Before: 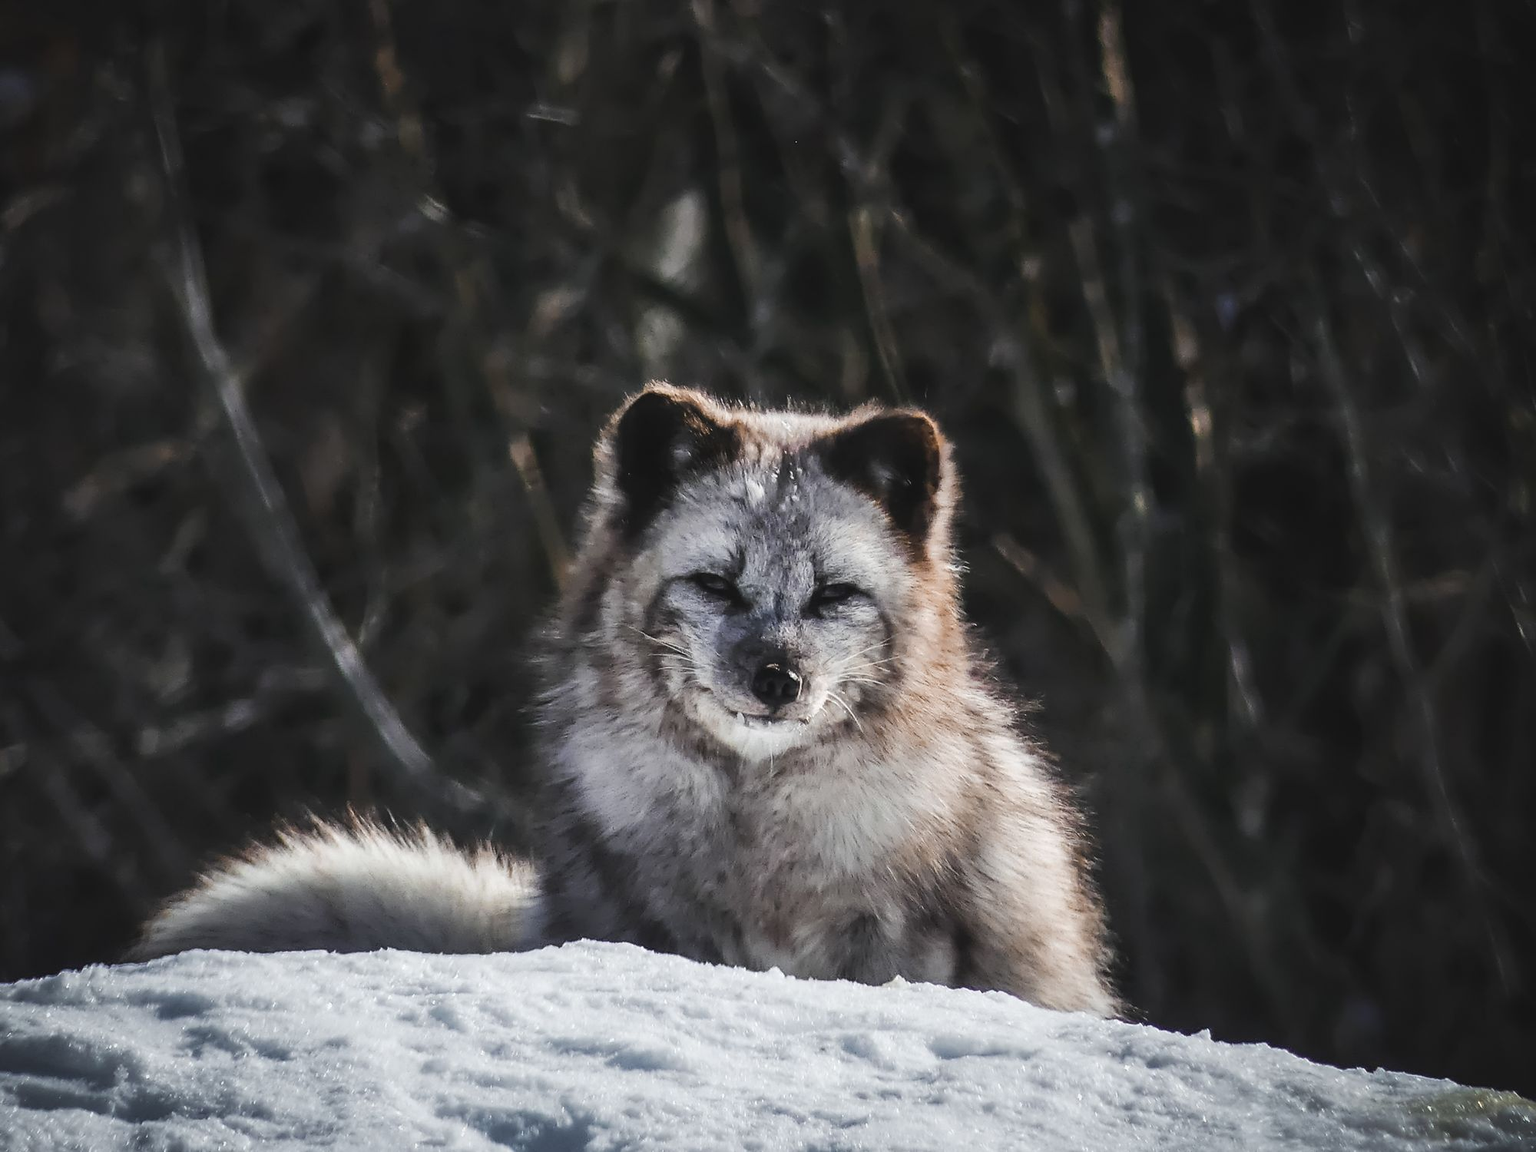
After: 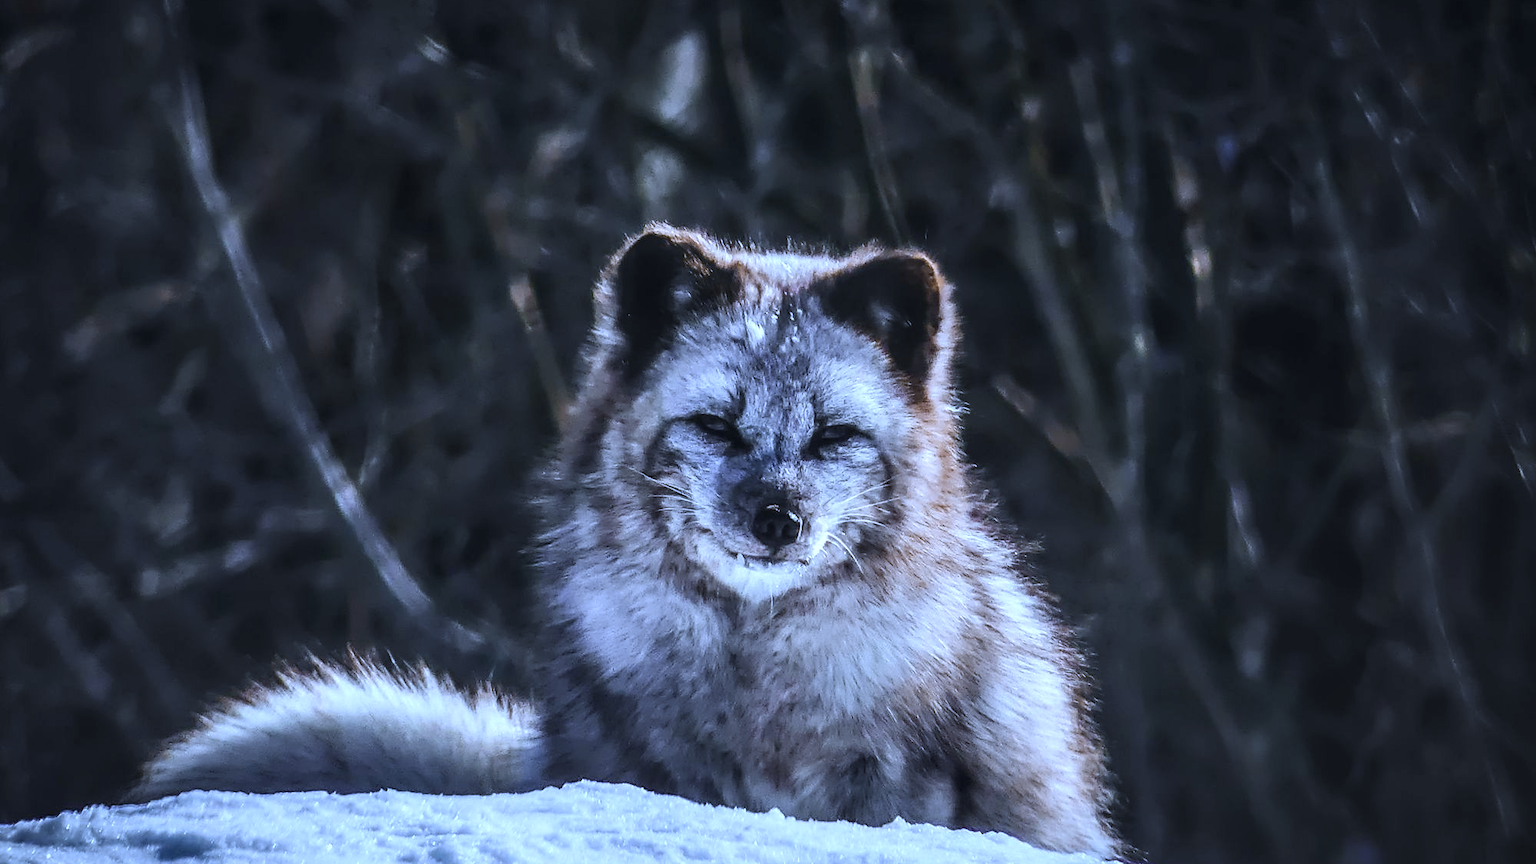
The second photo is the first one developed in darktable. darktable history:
color balance: contrast 6.48%, output saturation 113.3%
white balance: red 0.871, blue 1.249
local contrast: detail 130%
crop: top 13.819%, bottom 11.169%
